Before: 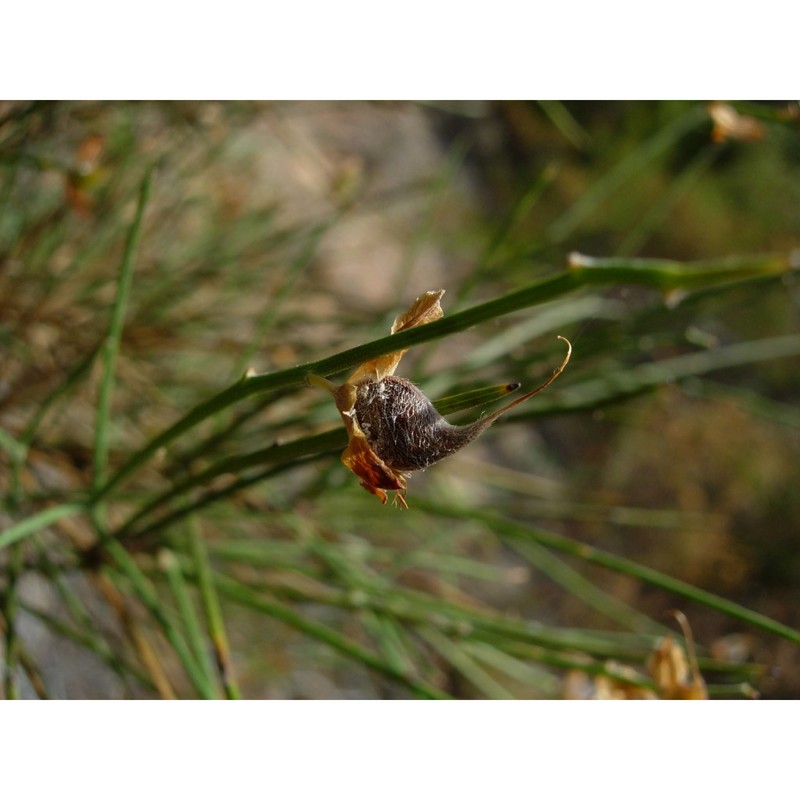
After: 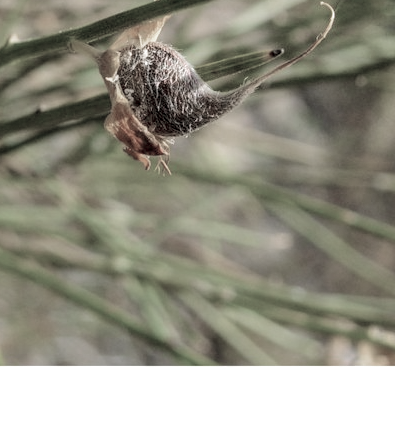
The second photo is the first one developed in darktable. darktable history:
shadows and highlights: radius 110.86, shadows 51.09, white point adjustment 9.16, highlights -4.17, highlights color adjustment 32.2%, soften with gaussian
velvia: strength 45%
exposure: black level correction 0.001, exposure 0.5 EV, compensate exposure bias true, compensate highlight preservation false
color zones: curves: ch0 [(0, 0.613) (0.01, 0.613) (0.245, 0.448) (0.498, 0.529) (0.642, 0.665) (0.879, 0.777) (0.99, 0.613)]; ch1 [(0, 0.272) (0.219, 0.127) (0.724, 0.346)]
tone equalizer: on, module defaults
global tonemap: drago (0.7, 100)
local contrast: detail 140%
crop: left 29.672%, top 41.786%, right 20.851%, bottom 3.487%
